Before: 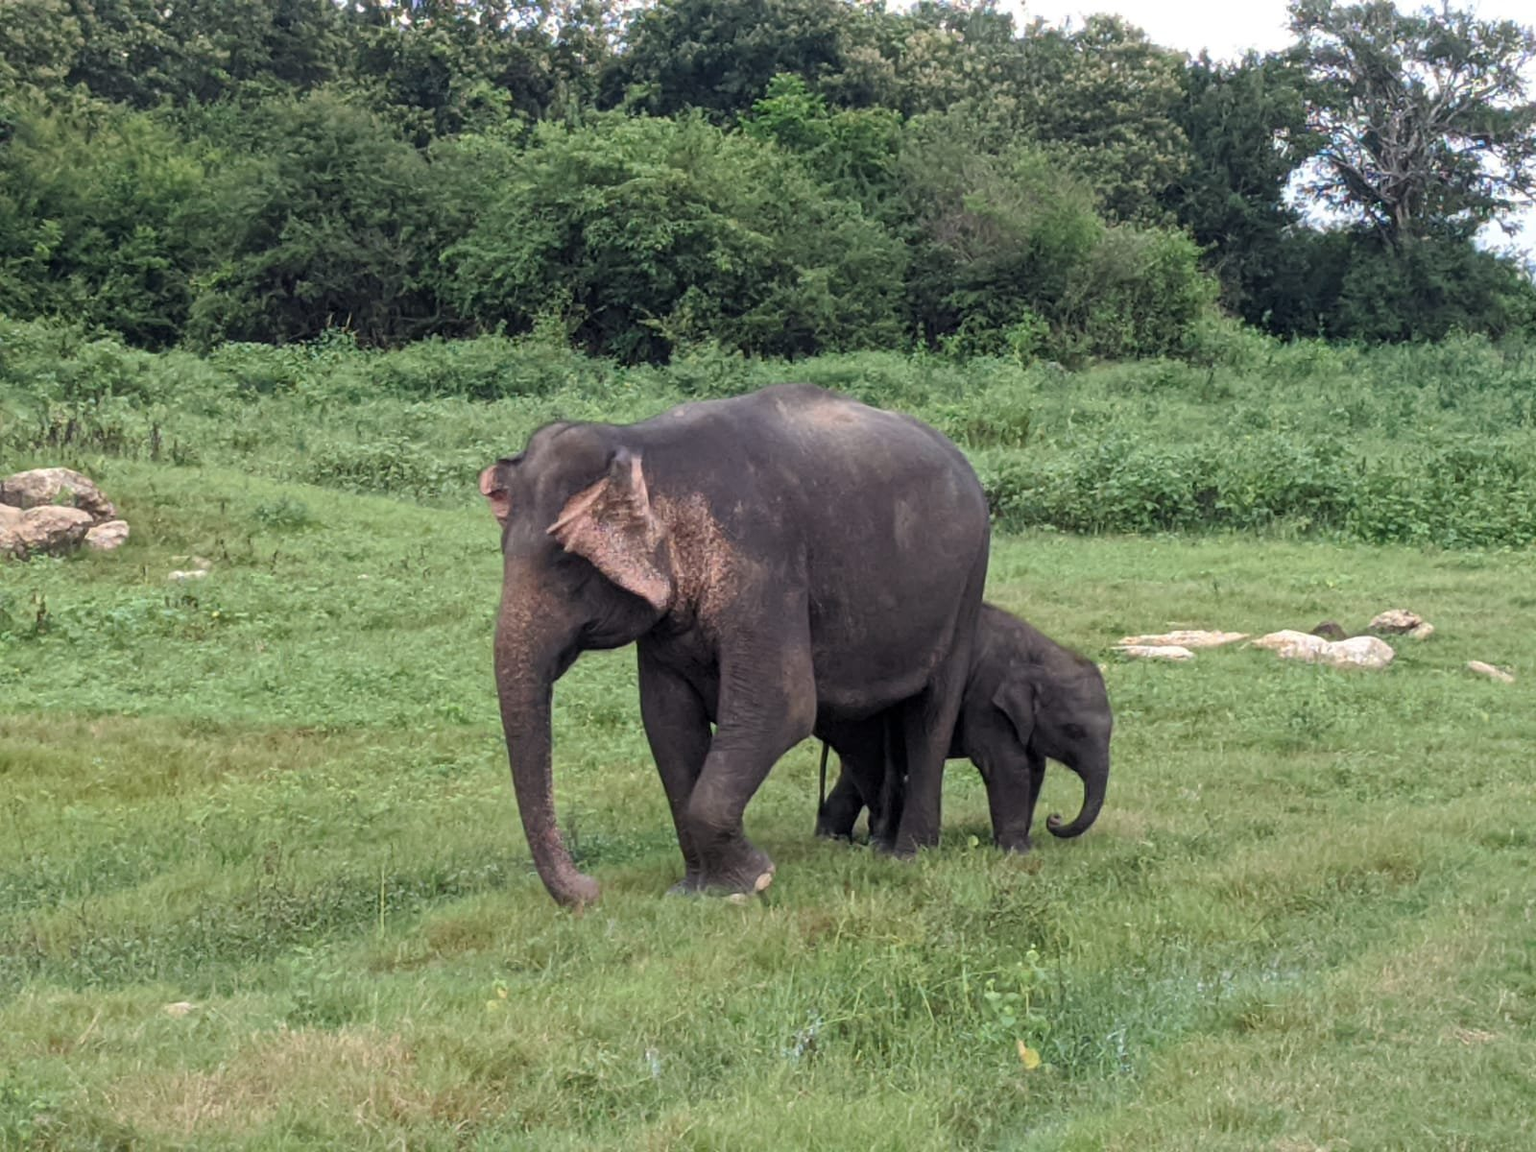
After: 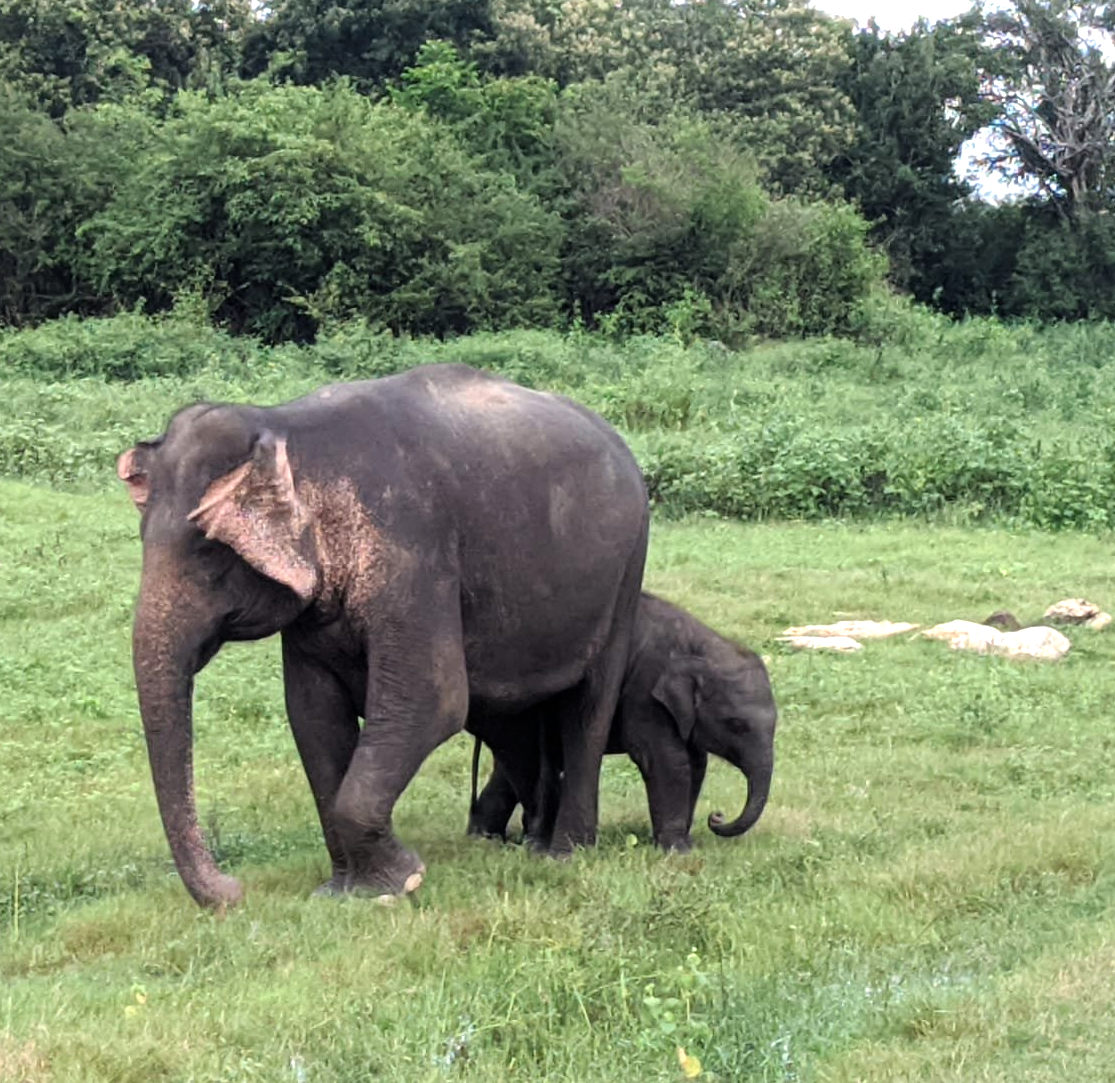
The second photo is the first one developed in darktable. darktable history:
crop and rotate: left 23.926%, top 3.04%, right 6.333%, bottom 6.635%
tone equalizer: -8 EV -0.782 EV, -7 EV -0.721 EV, -6 EV -0.601 EV, -5 EV -0.361 EV, -3 EV 0.385 EV, -2 EV 0.6 EV, -1 EV 0.675 EV, +0 EV 0.78 EV, mask exposure compensation -0.502 EV
